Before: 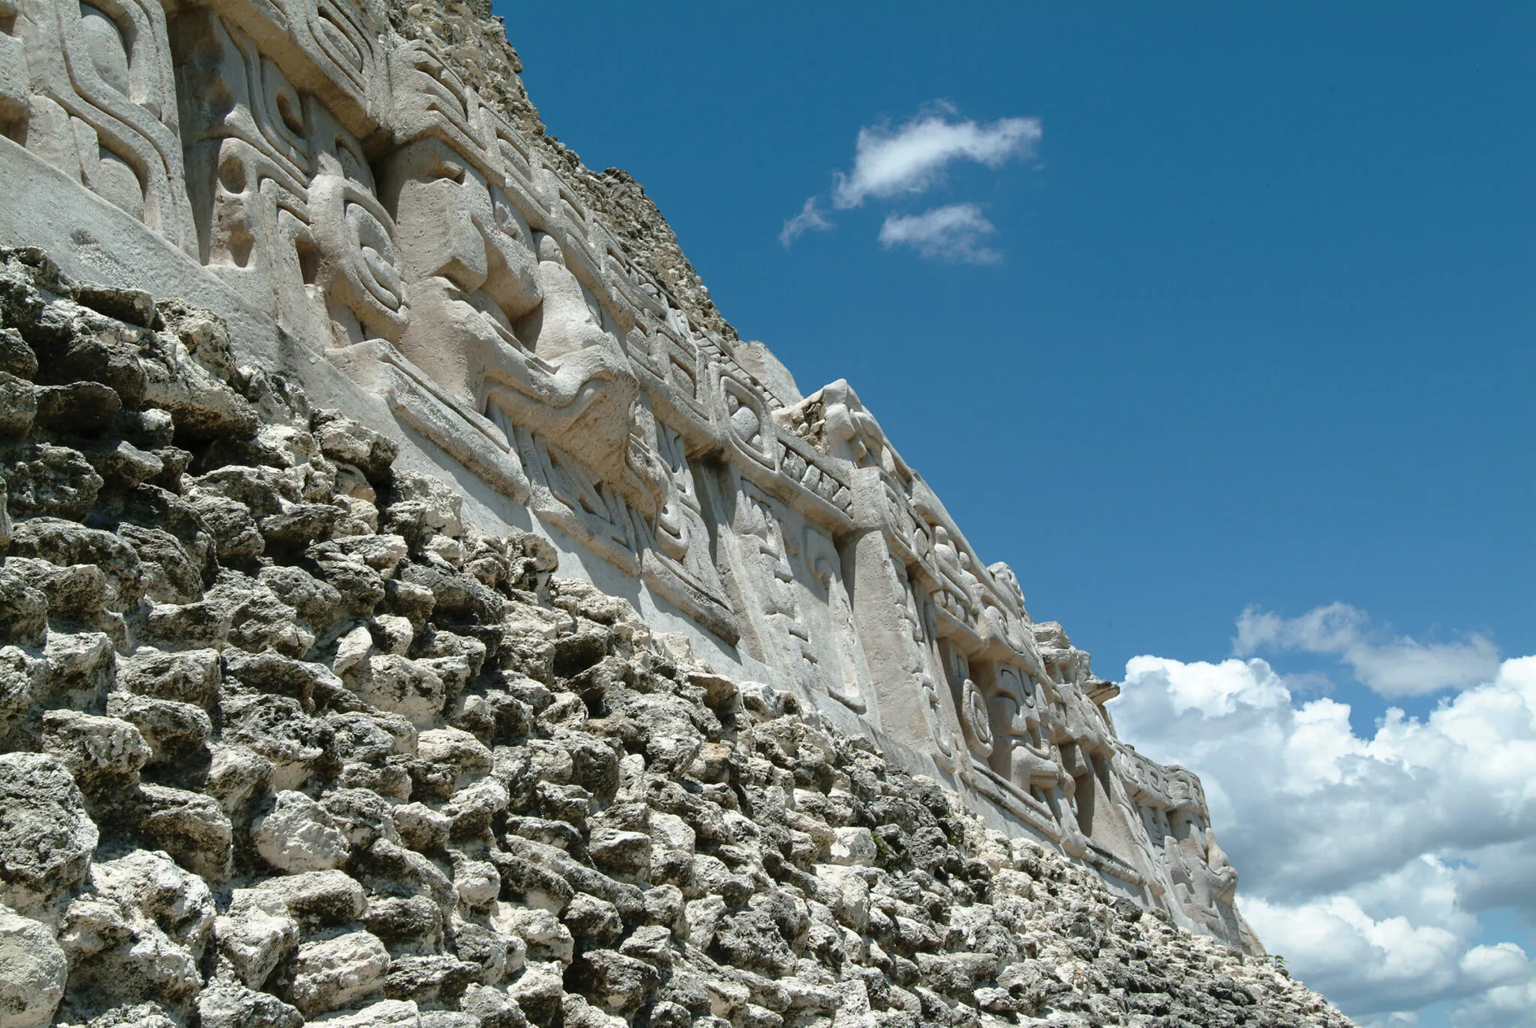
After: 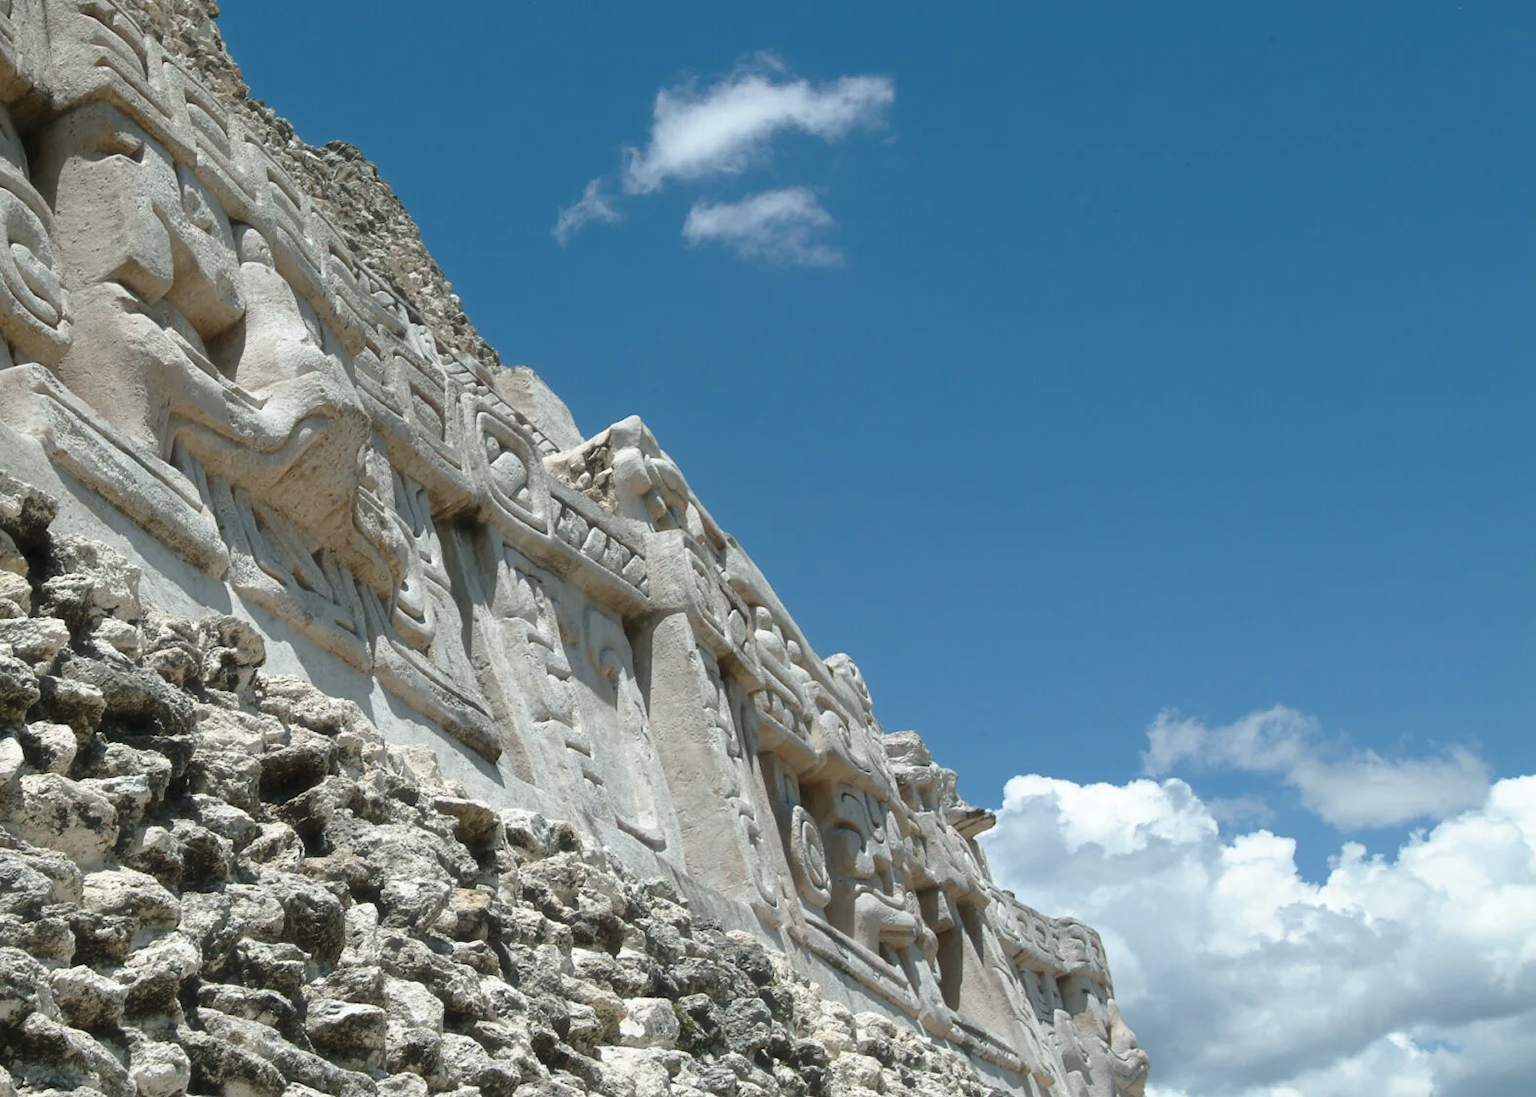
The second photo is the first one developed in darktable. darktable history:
haze removal: strength -0.1, adaptive false
crop: left 23.095%, top 5.827%, bottom 11.854%
